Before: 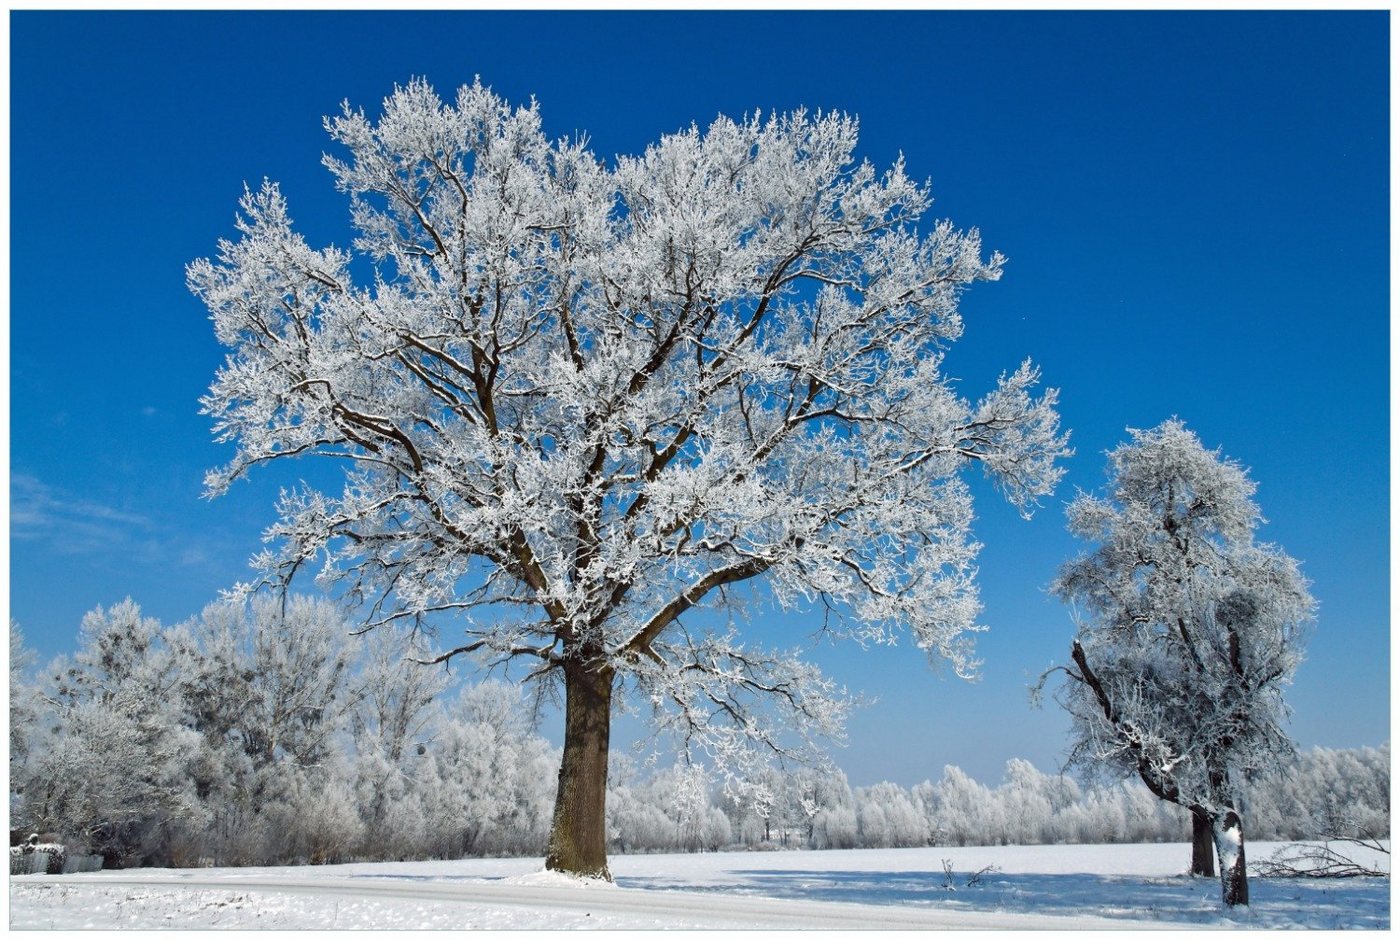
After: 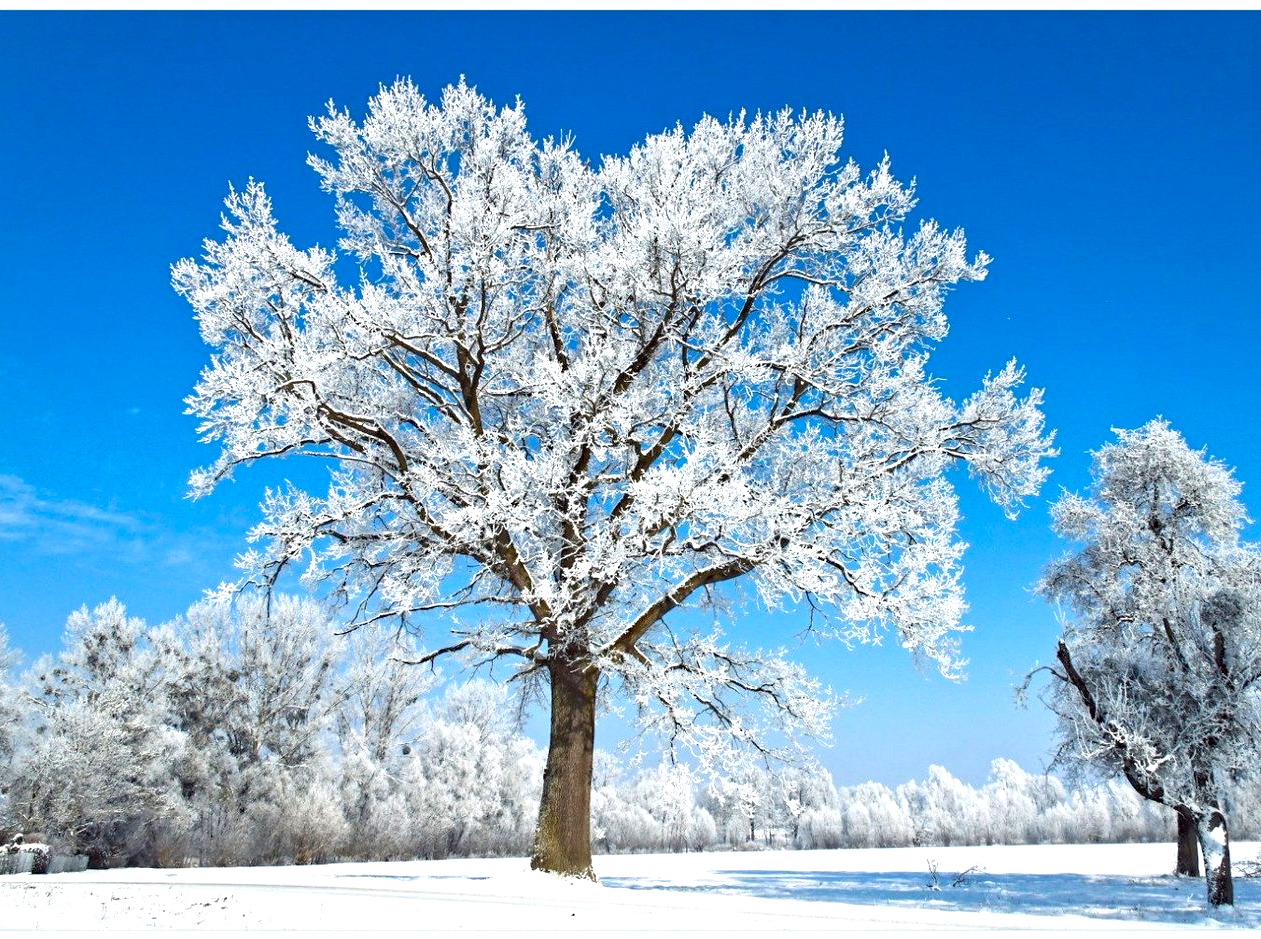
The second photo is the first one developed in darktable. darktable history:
crop and rotate: left 1.088%, right 8.807%
haze removal: adaptive false
exposure: black level correction 0, exposure 0.95 EV, compensate exposure bias true, compensate highlight preservation false
